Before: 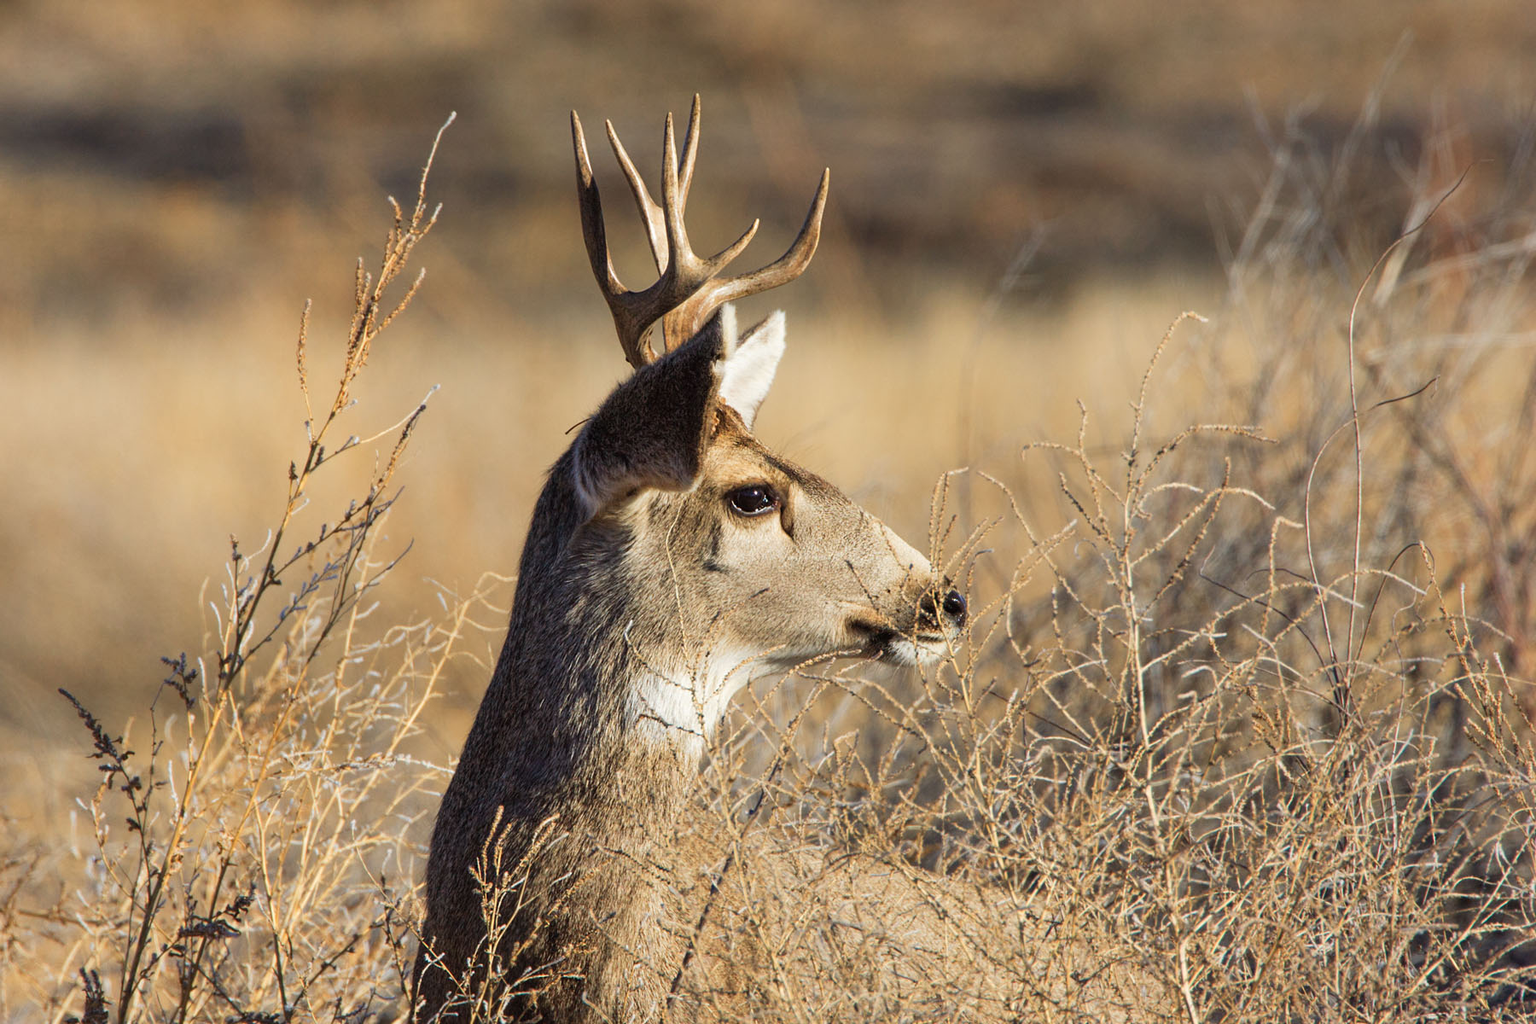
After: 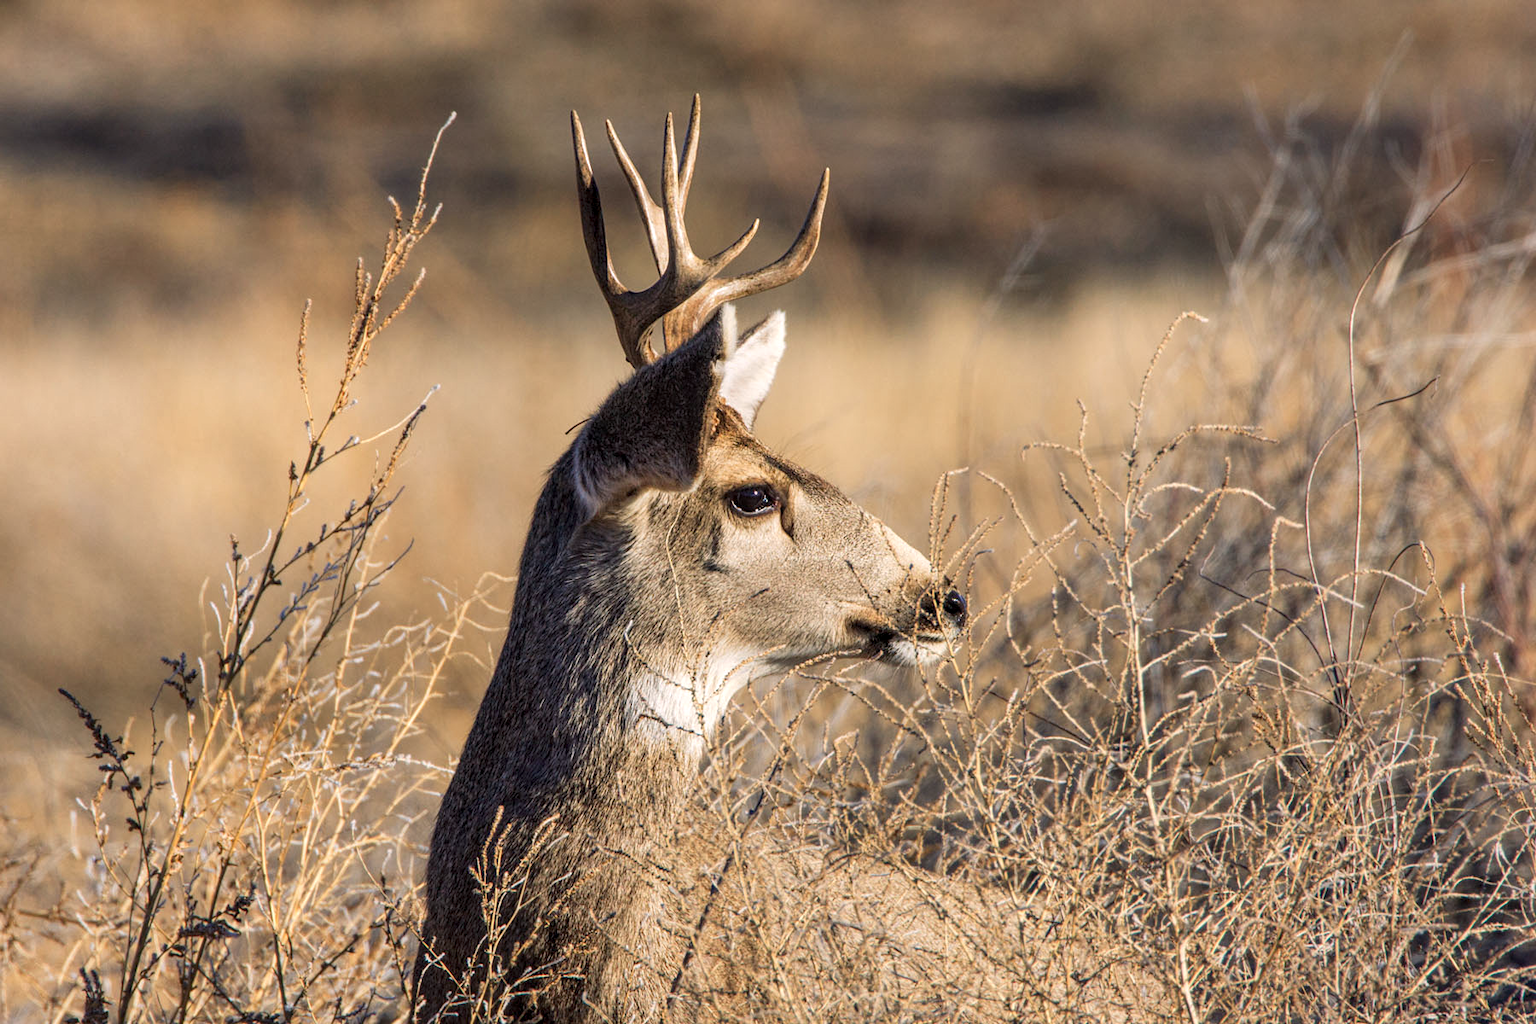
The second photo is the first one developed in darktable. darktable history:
color balance rgb: shadows lift › chroma 1.41%, shadows lift › hue 260°, power › chroma 0.5%, power › hue 260°, highlights gain › chroma 1%, highlights gain › hue 27°, saturation formula JzAzBz (2021)
local contrast: detail 130%
